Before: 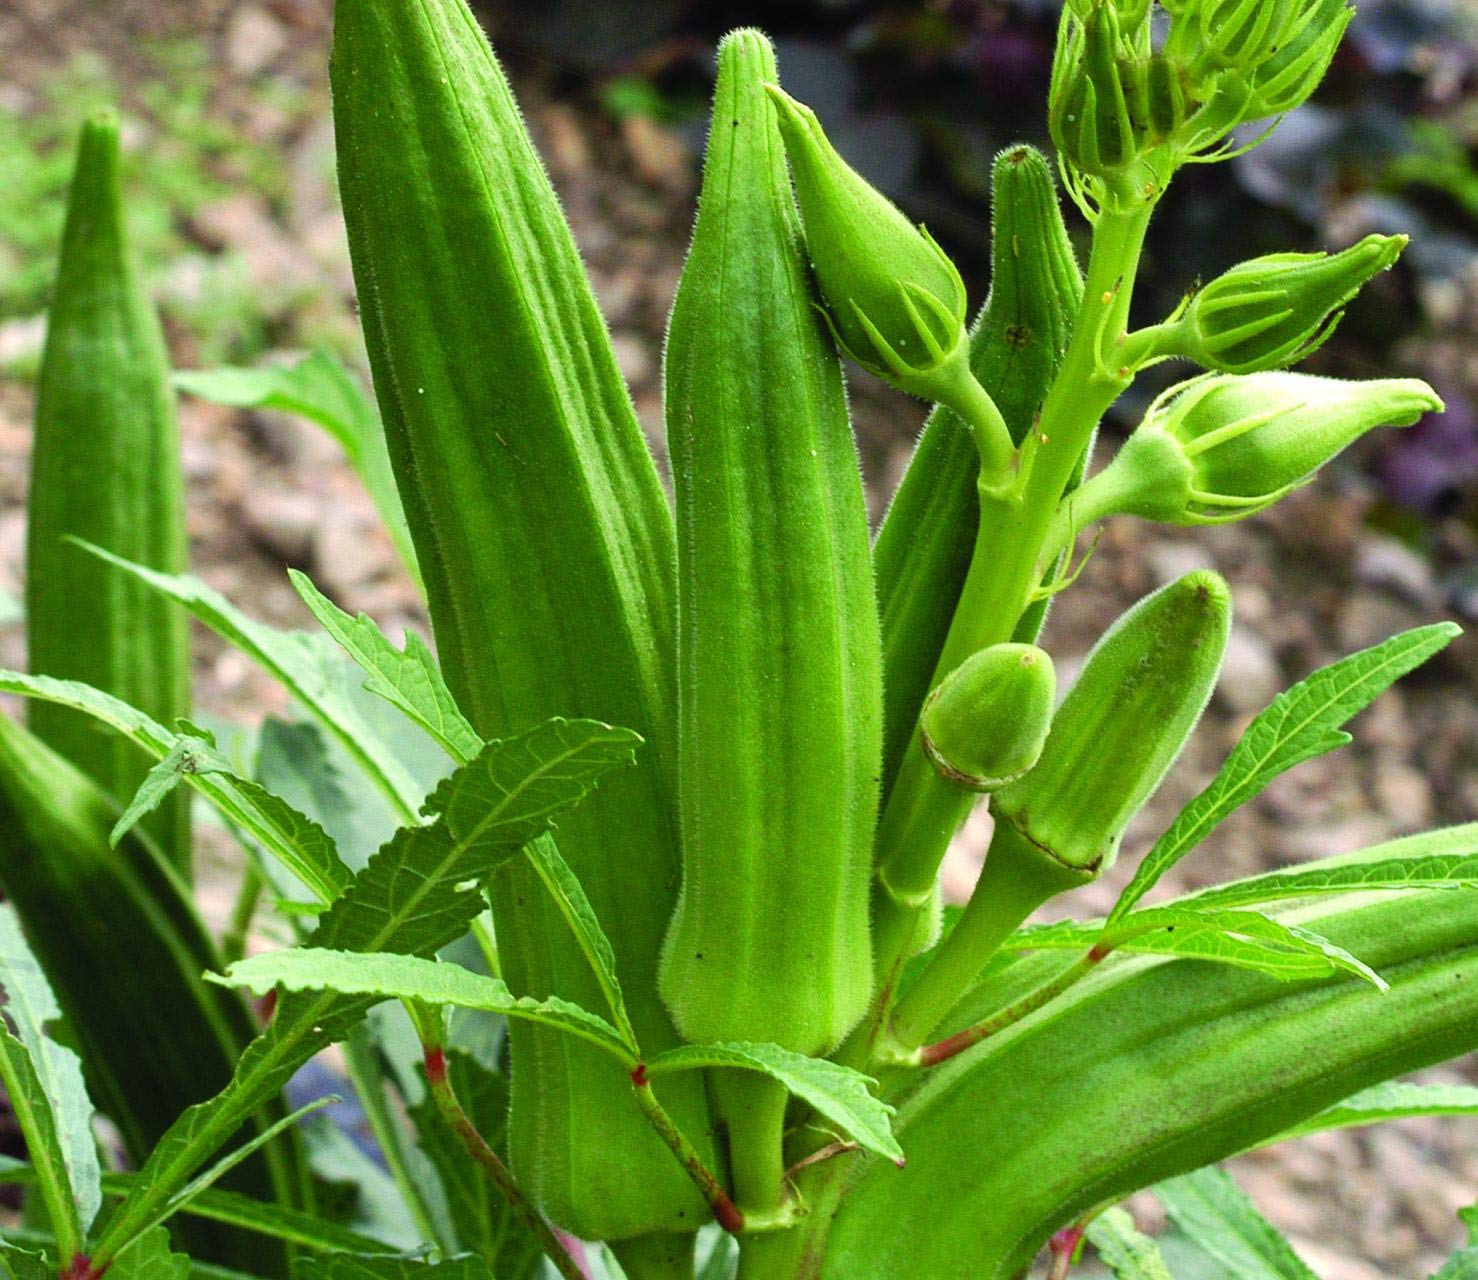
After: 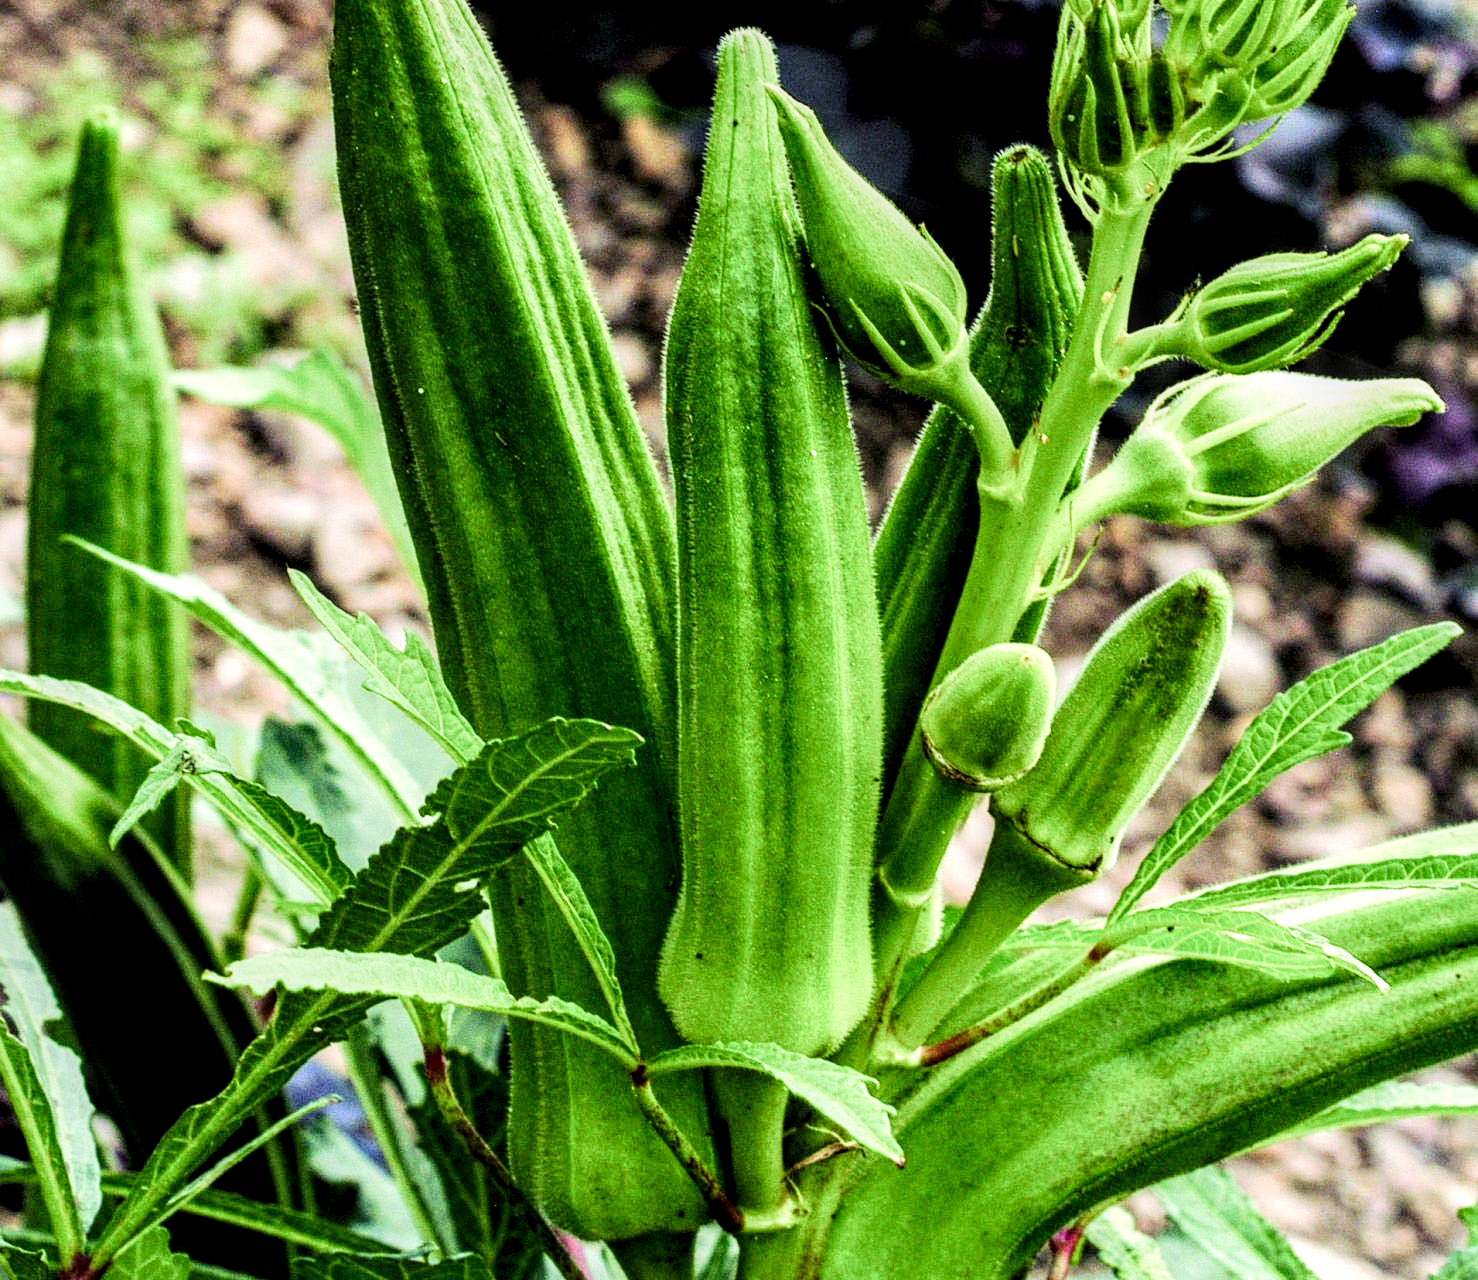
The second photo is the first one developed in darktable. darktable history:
tone equalizer: -8 EV -0.721 EV, -7 EV -0.737 EV, -6 EV -0.614 EV, -5 EV -0.396 EV, -3 EV 0.395 EV, -2 EV 0.6 EV, -1 EV 0.69 EV, +0 EV 0.736 EV, edges refinement/feathering 500, mask exposure compensation -1.57 EV, preserve details no
local contrast: highlights 77%, shadows 56%, detail 174%, midtone range 0.427
filmic rgb: black relative exposure -7.65 EV, white relative exposure 4.56 EV, threshold 5.97 EV, hardness 3.61, contrast 1.059, add noise in highlights 0.002, preserve chrominance luminance Y, color science v3 (2019), use custom middle-gray values true, iterations of high-quality reconstruction 0, contrast in highlights soft, enable highlight reconstruction true
color balance rgb: shadows lift › luminance -21.37%, shadows lift › chroma 6.51%, shadows lift › hue 268.11°, perceptual saturation grading › global saturation 15.971%
velvia: strength 17.51%
